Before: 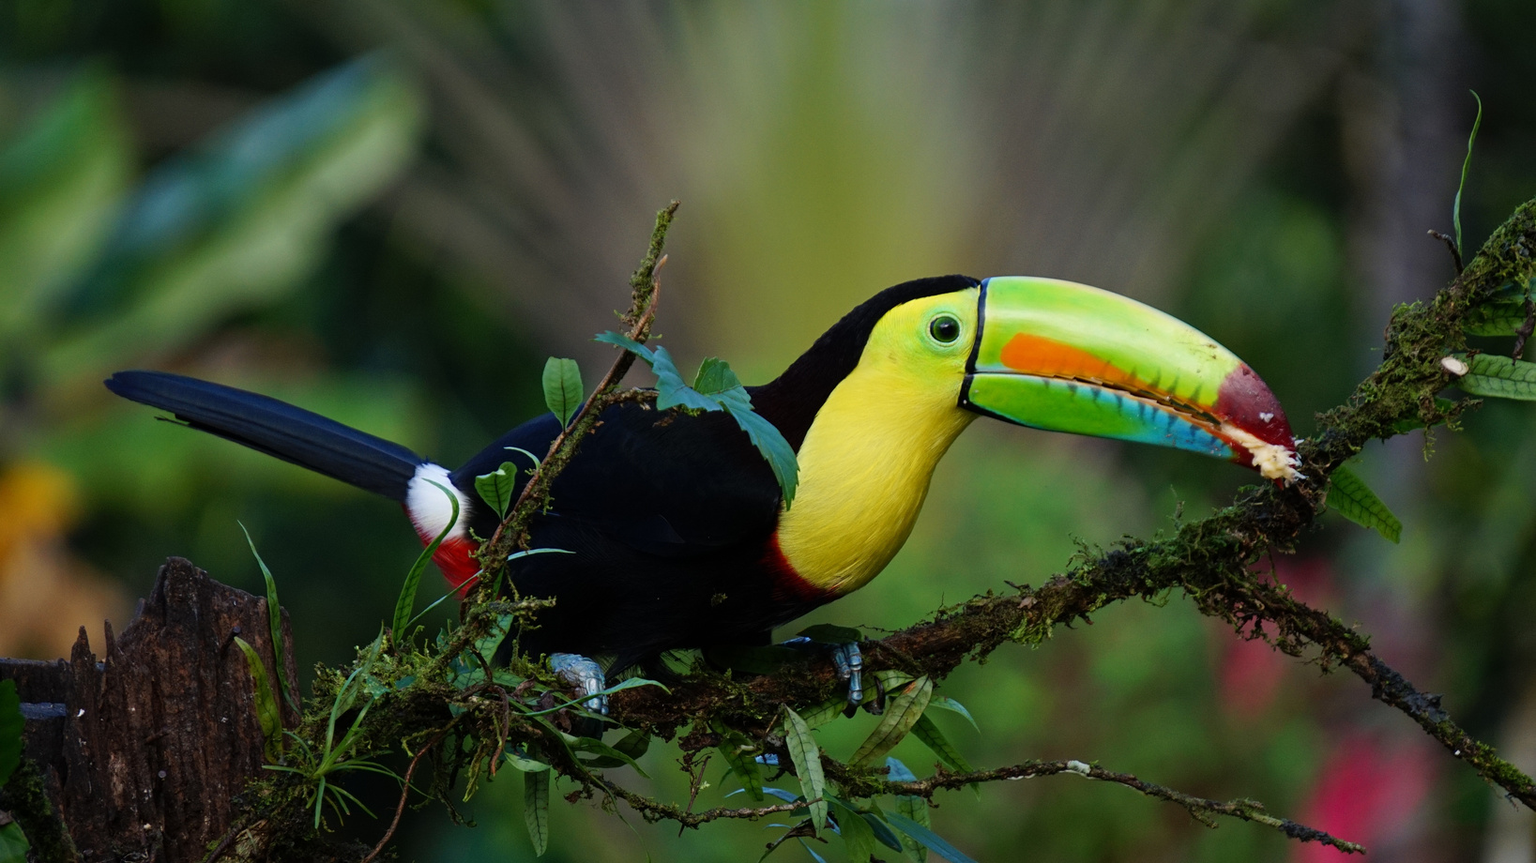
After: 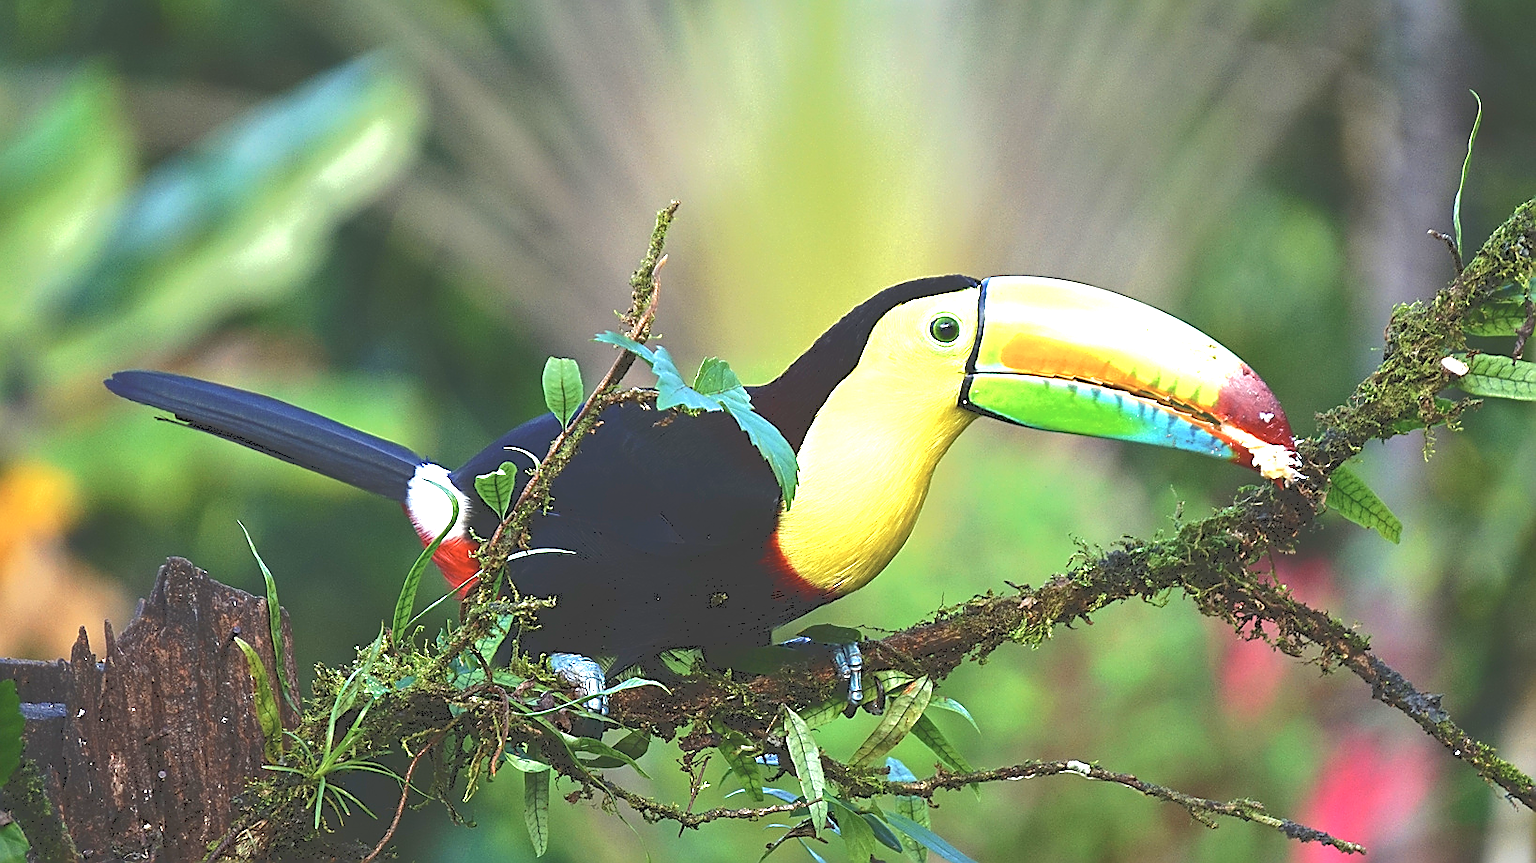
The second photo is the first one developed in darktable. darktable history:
contrast brightness saturation: saturation -0.159
exposure: black level correction 0, exposure 1.91 EV, compensate highlight preservation false
sharpen: radius 1.412, amount 1.264, threshold 0.713
tone curve: curves: ch0 [(0, 0) (0.003, 0.264) (0.011, 0.264) (0.025, 0.265) (0.044, 0.269) (0.069, 0.273) (0.1, 0.28) (0.136, 0.292) (0.177, 0.309) (0.224, 0.336) (0.277, 0.371) (0.335, 0.412) (0.399, 0.469) (0.468, 0.533) (0.543, 0.595) (0.623, 0.66) (0.709, 0.73) (0.801, 0.8) (0.898, 0.854) (1, 1)], color space Lab, independent channels, preserve colors none
